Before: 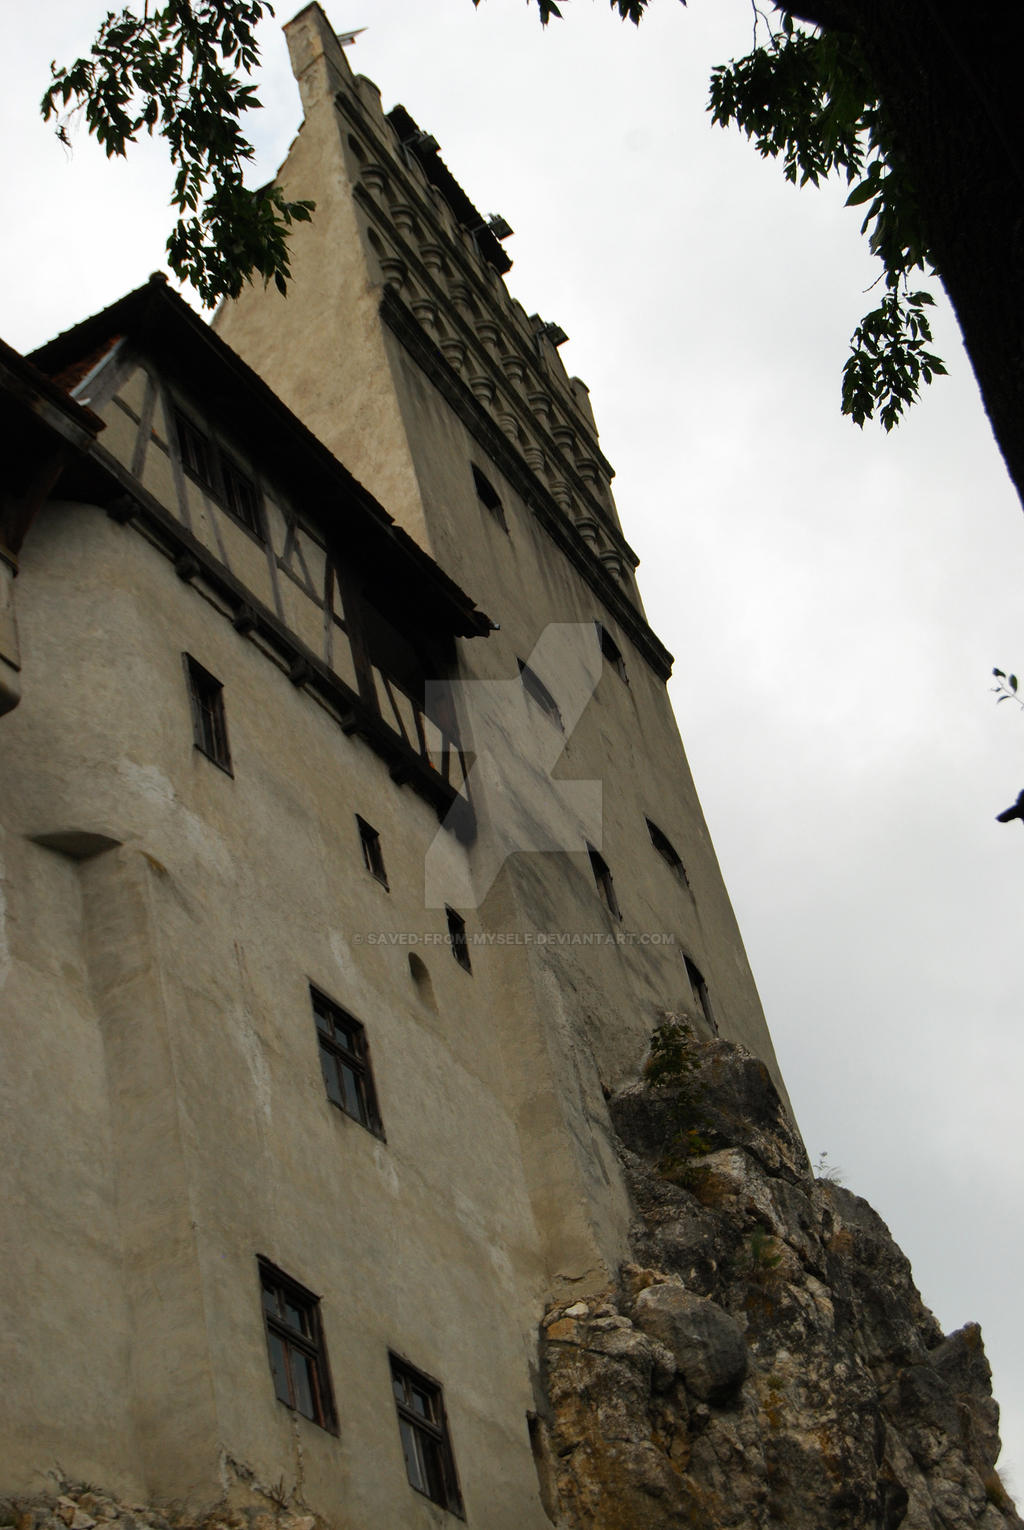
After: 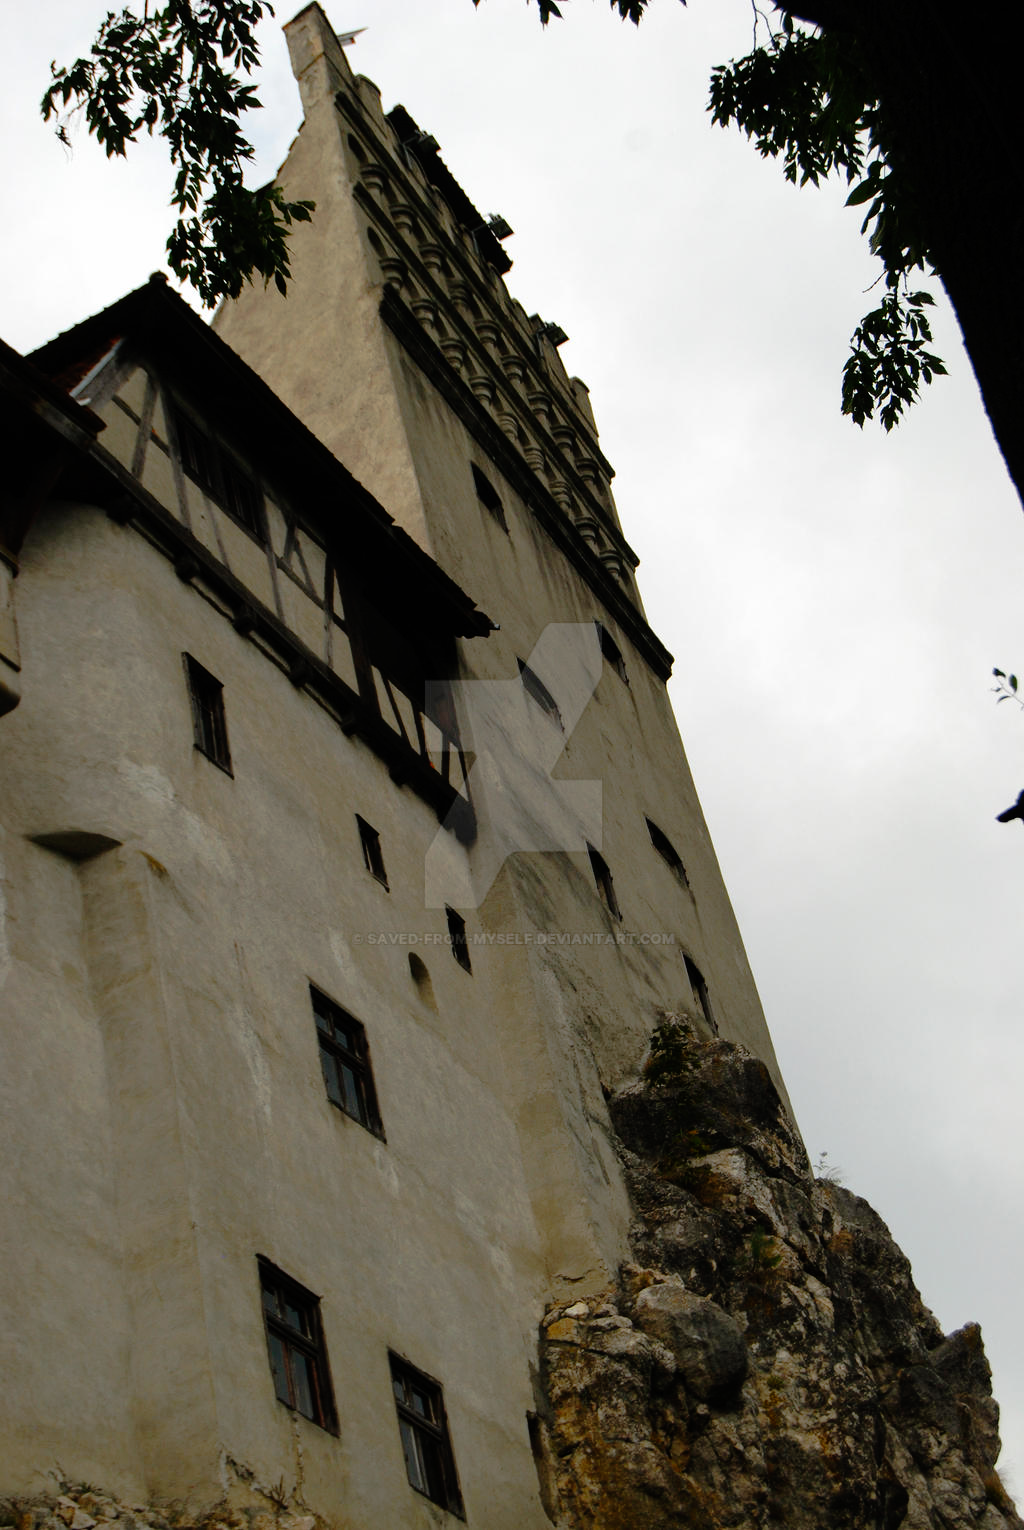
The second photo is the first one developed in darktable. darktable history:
tone curve: curves: ch0 [(0, 0) (0.126, 0.061) (0.362, 0.382) (0.498, 0.498) (0.706, 0.712) (1, 1)]; ch1 [(0, 0) (0.5, 0.497) (0.55, 0.578) (1, 1)]; ch2 [(0, 0) (0.44, 0.424) (0.489, 0.486) (0.537, 0.538) (1, 1)], preserve colors none
